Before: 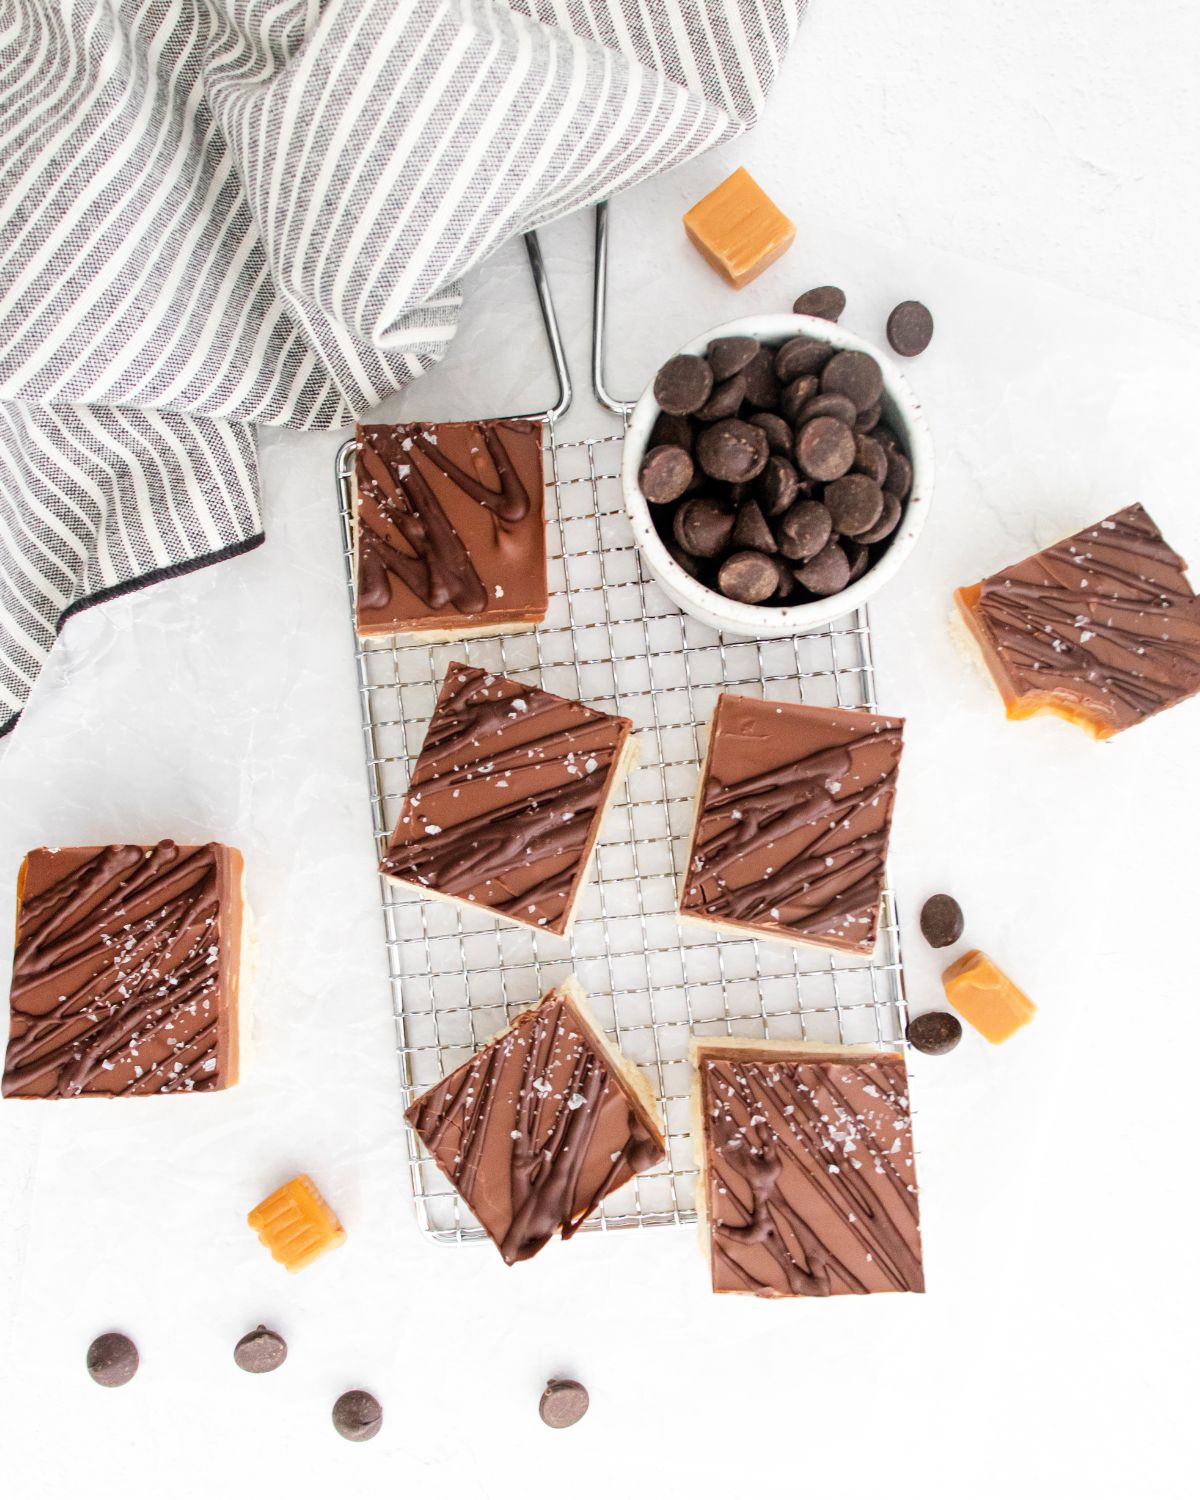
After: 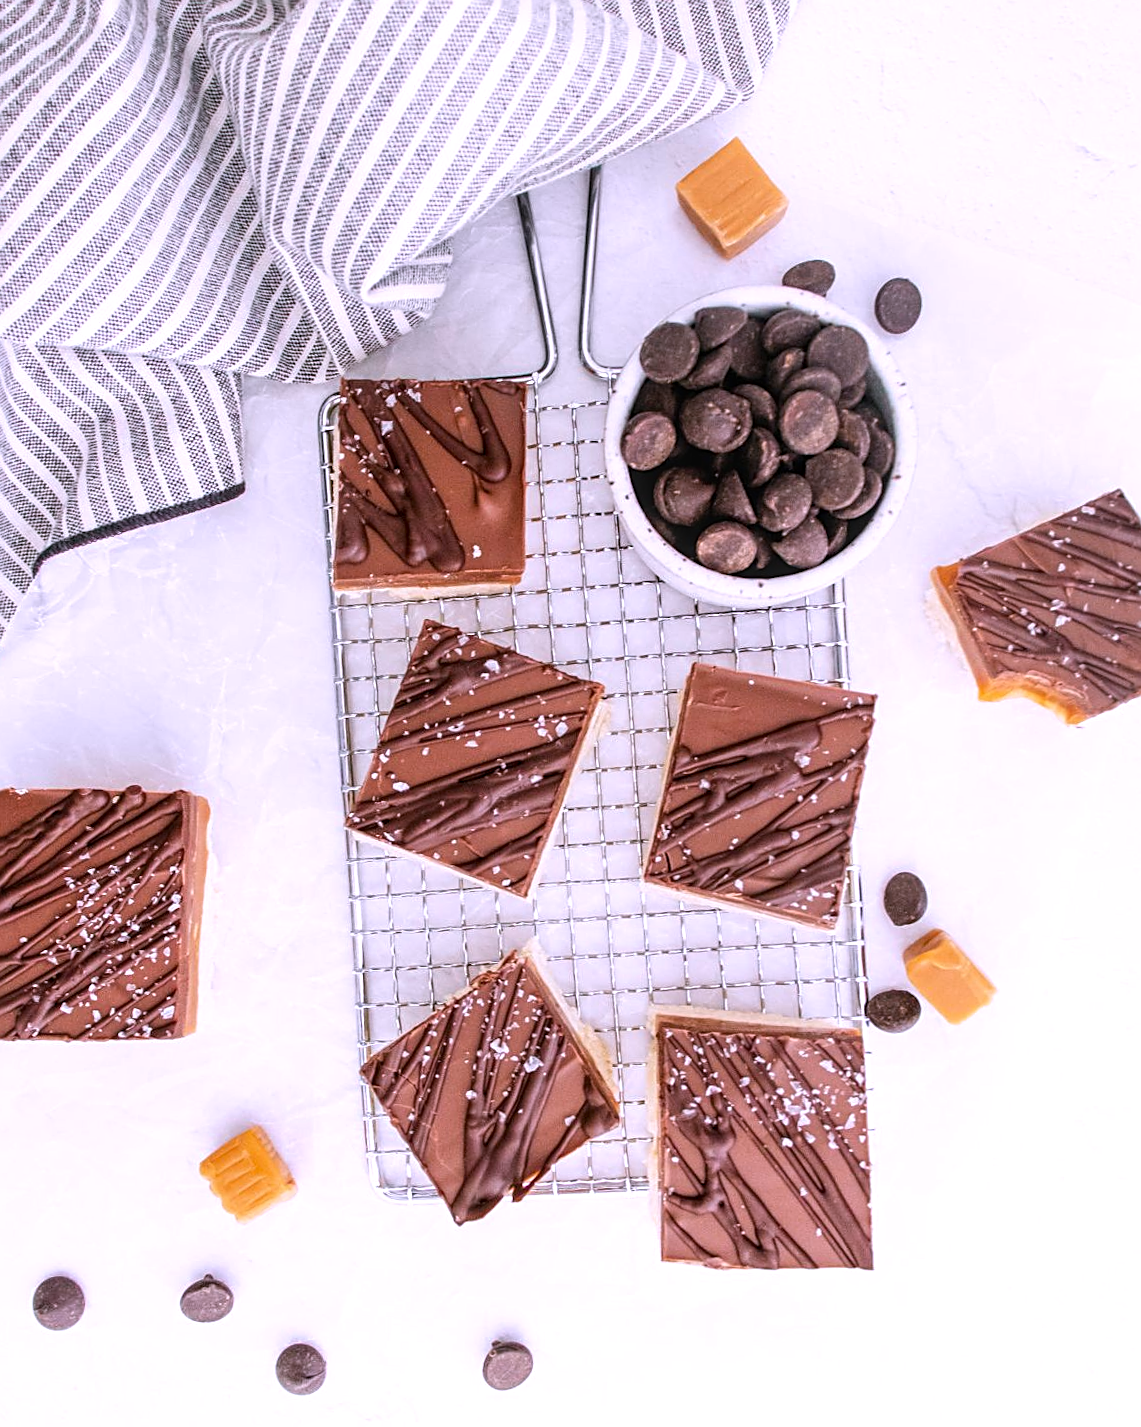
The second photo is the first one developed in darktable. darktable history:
white balance: red 1.042, blue 1.17
local contrast: on, module defaults
crop and rotate: angle -2.38°
sharpen: on, module defaults
